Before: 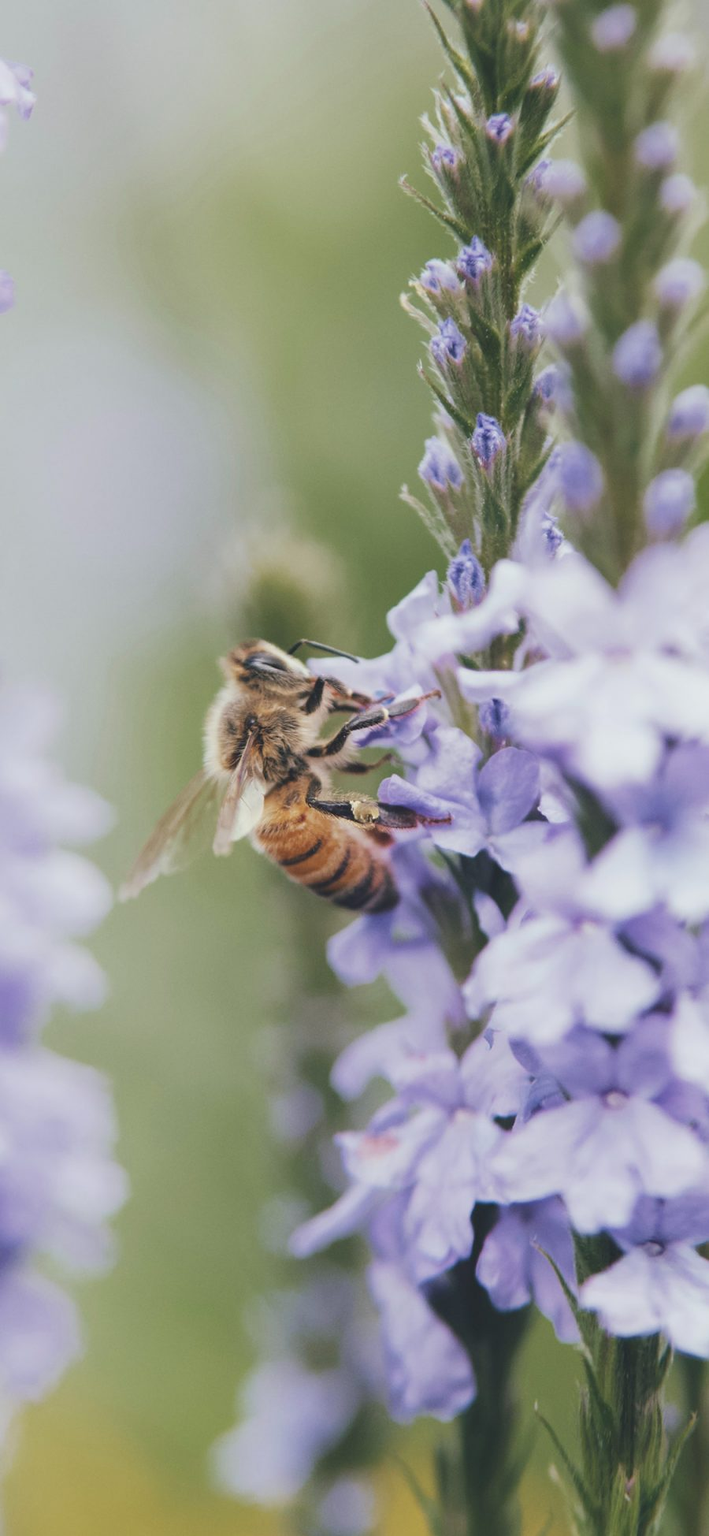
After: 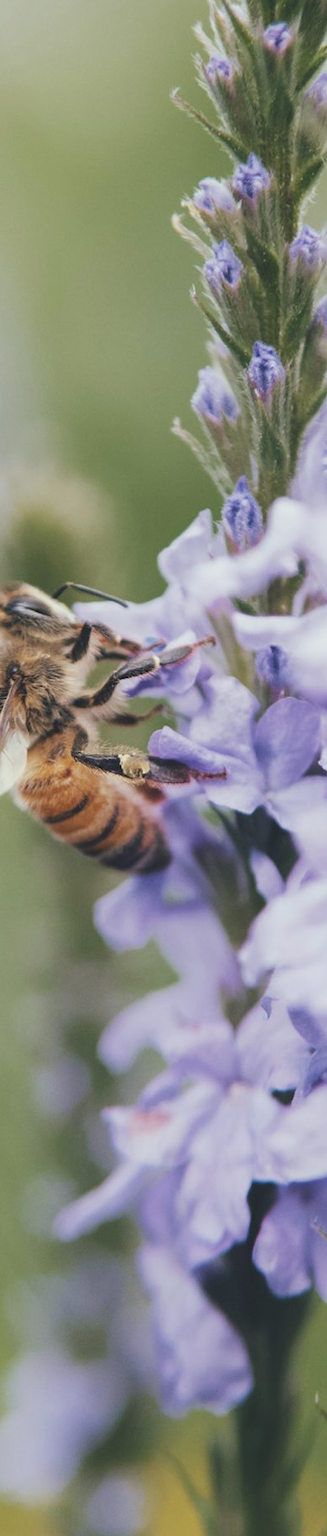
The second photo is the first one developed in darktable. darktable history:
crop: left 33.774%, top 6.017%, right 22.887%
